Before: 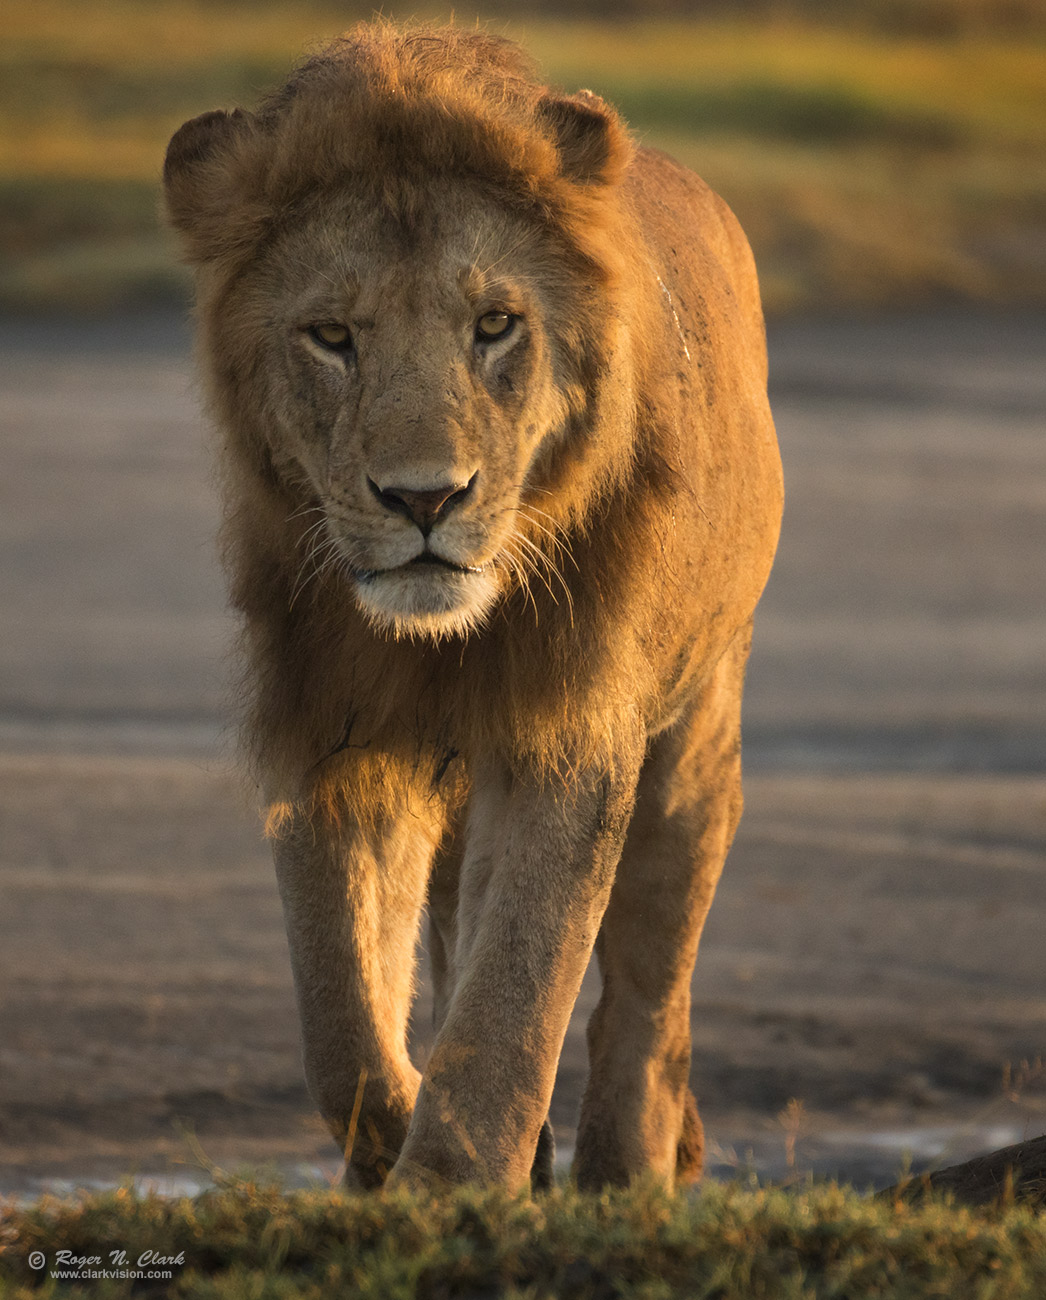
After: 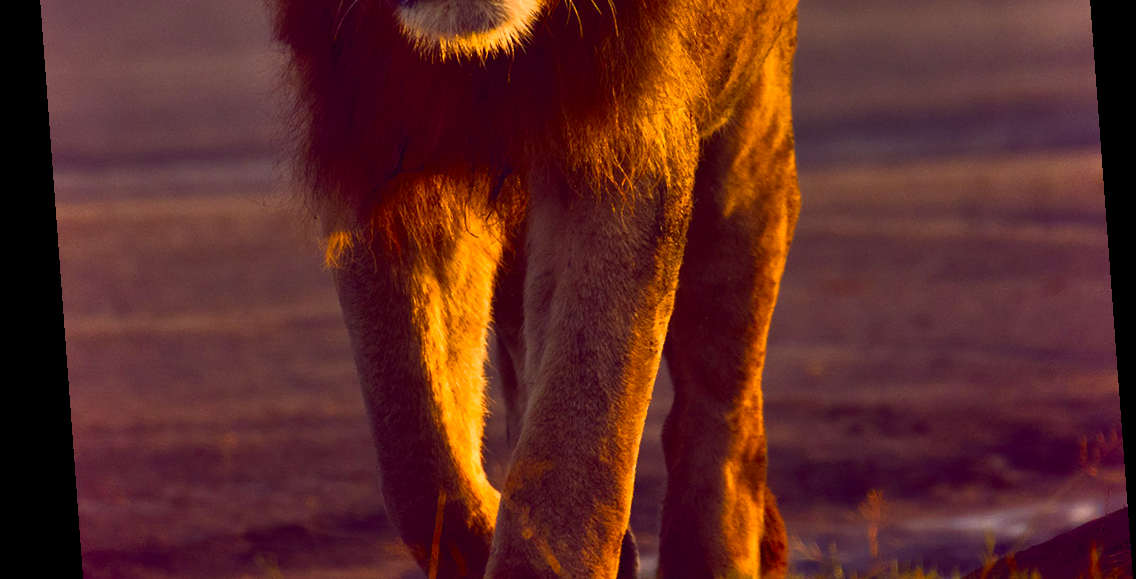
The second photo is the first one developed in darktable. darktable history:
color balance rgb: shadows lift › chroma 6.43%, shadows lift › hue 305.74°, highlights gain › chroma 2.43%, highlights gain › hue 35.74°, global offset › chroma 0.28%, global offset › hue 320.29°, linear chroma grading › global chroma 5.5%, perceptual saturation grading › global saturation 30%, contrast 5.15%
rotate and perspective: rotation -4.25°, automatic cropping off
contrast brightness saturation: contrast 0.12, brightness -0.12, saturation 0.2
shadows and highlights: radius 100.41, shadows 50.55, highlights -64.36, highlights color adjustment 49.82%, soften with gaussian
crop: top 45.551%, bottom 12.262%
rgb curve: curves: ch0 [(0, 0) (0.415, 0.237) (1, 1)]
